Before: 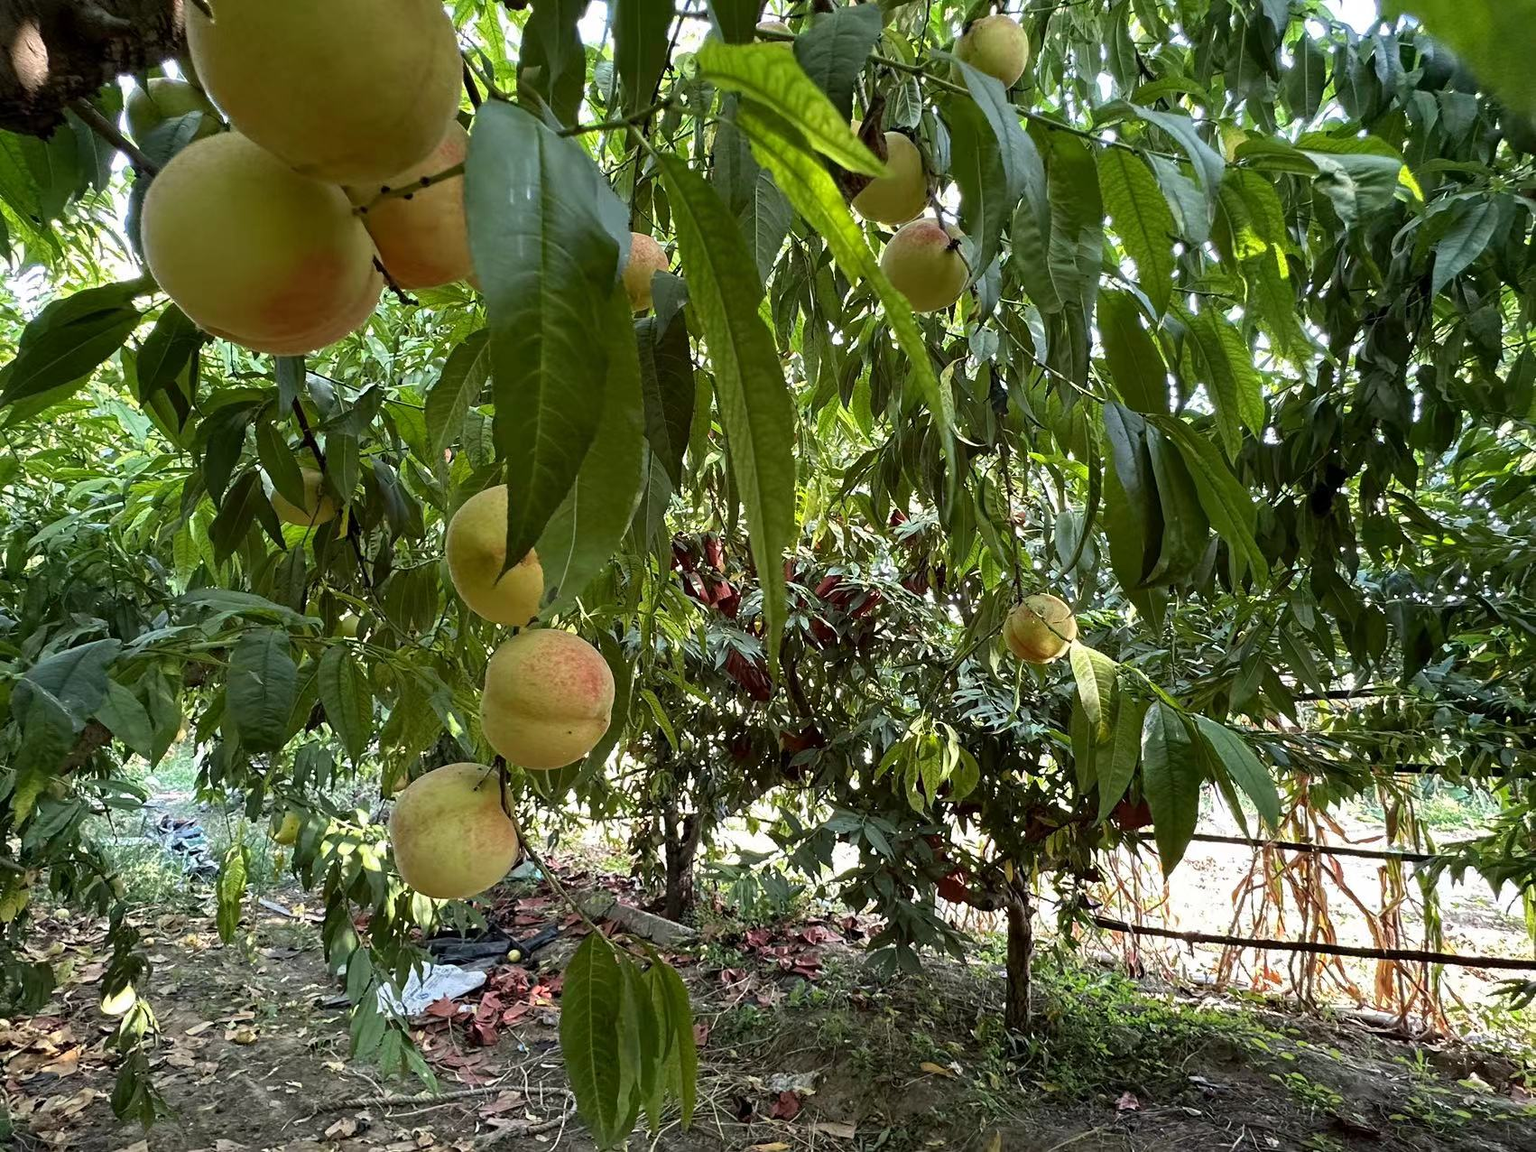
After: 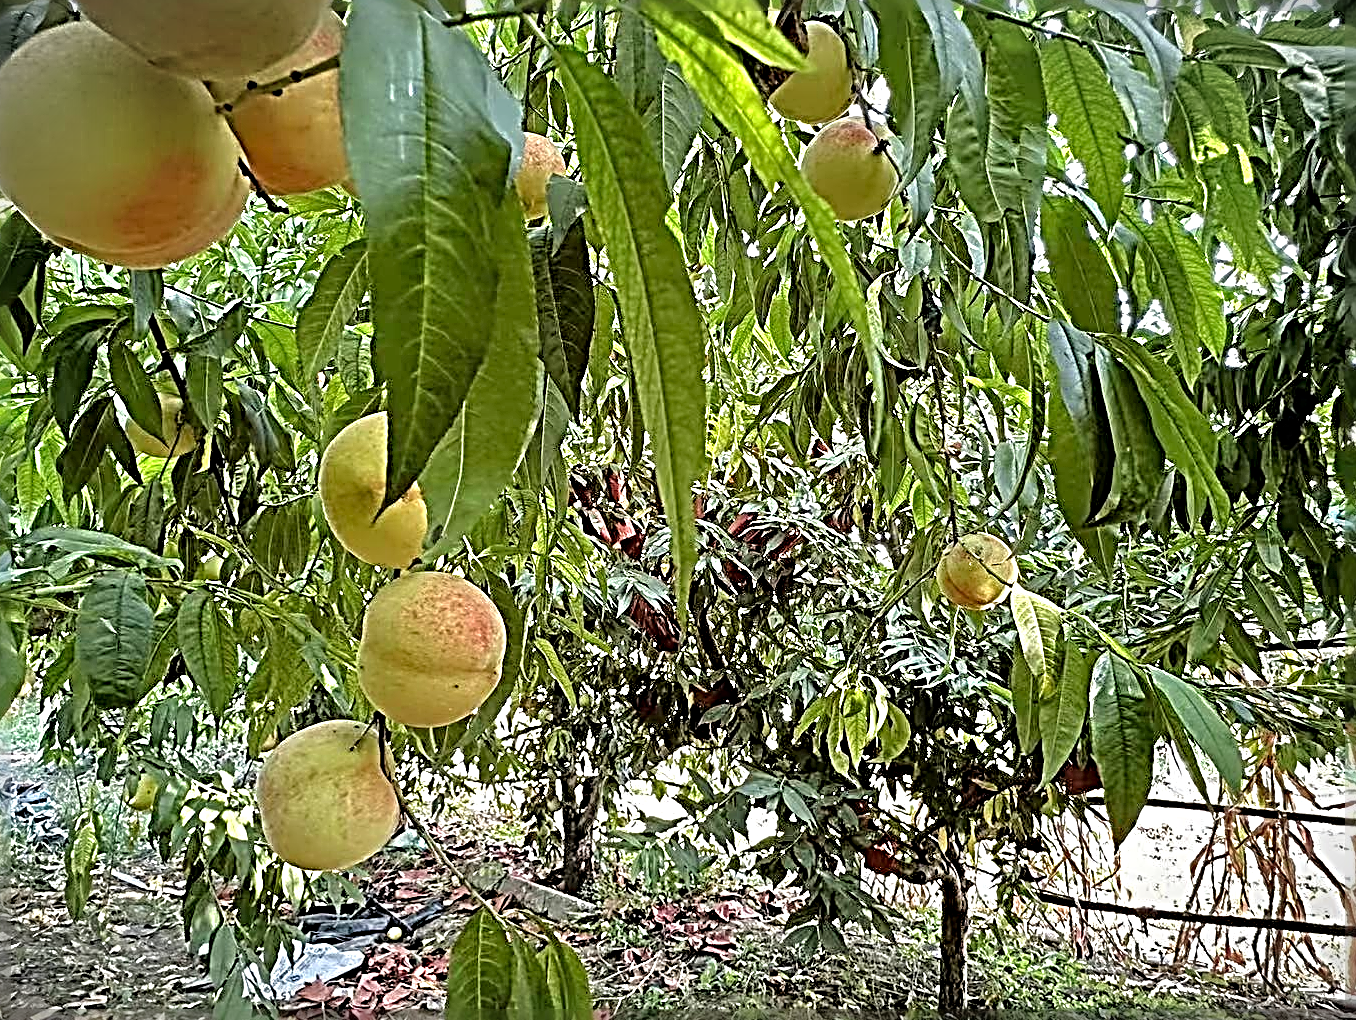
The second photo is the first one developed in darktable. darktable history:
crop and rotate: left 10.327%, top 9.895%, right 9.99%, bottom 10.135%
vignetting: fall-off start 99.64%, width/height ratio 1.302
sharpen: radius 4.026, amount 1.985
tone equalizer: -7 EV 0.149 EV, -6 EV 0.596 EV, -5 EV 1.16 EV, -4 EV 1.34 EV, -3 EV 1.12 EV, -2 EV 0.6 EV, -1 EV 0.146 EV, mask exposure compensation -0.496 EV
